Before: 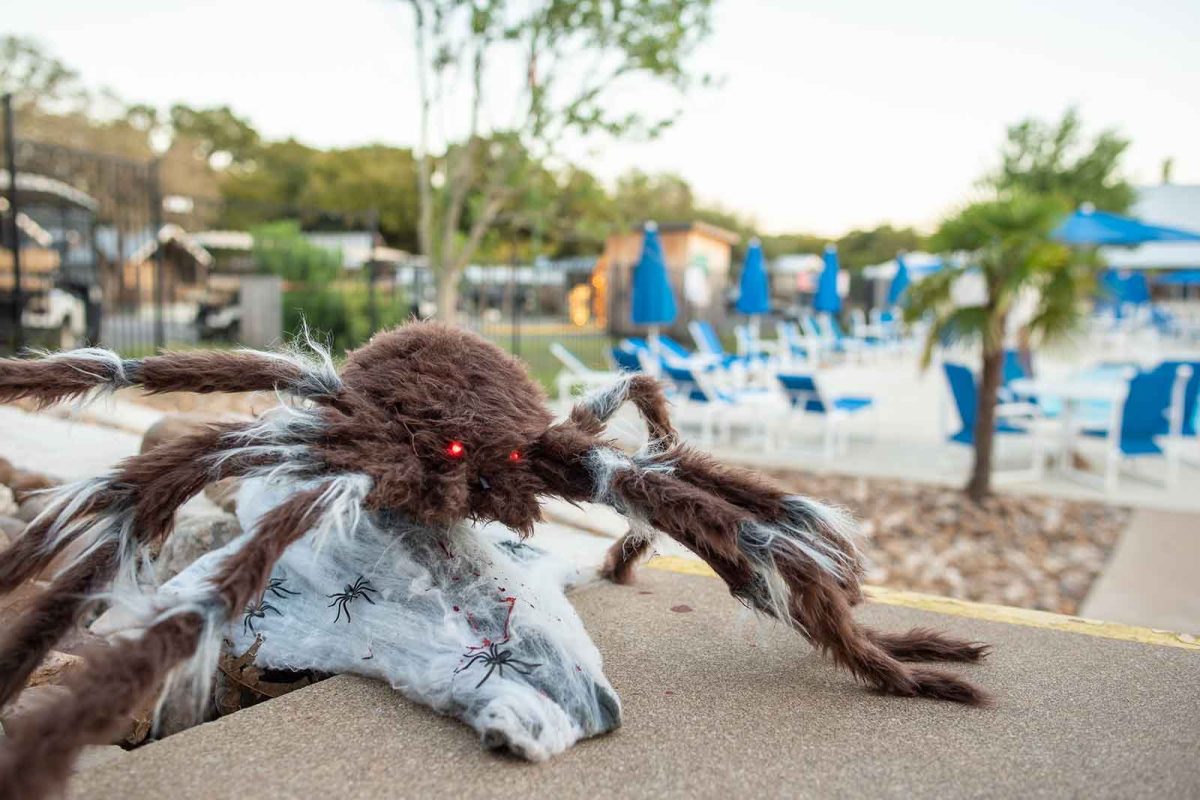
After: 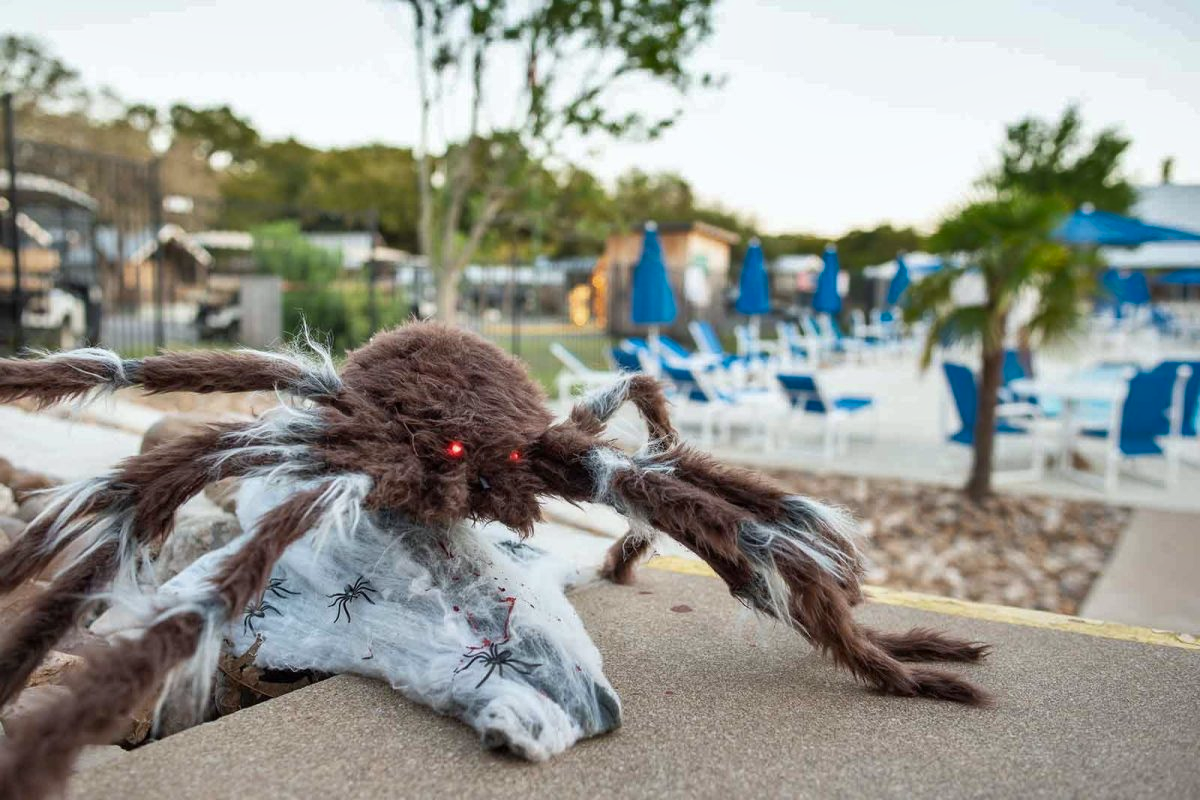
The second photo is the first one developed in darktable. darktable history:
shadows and highlights: radius 100.41, shadows 50.55, highlights -64.36, highlights color adjustment 49.82%, soften with gaussian
white balance: red 0.986, blue 1.01
contrast brightness saturation: contrast 0.01, saturation -0.05
